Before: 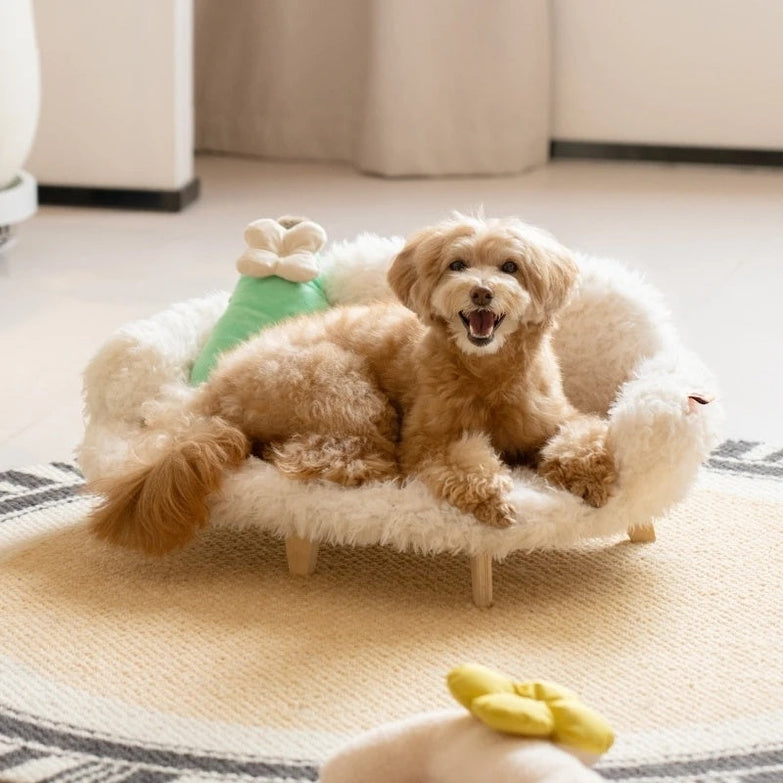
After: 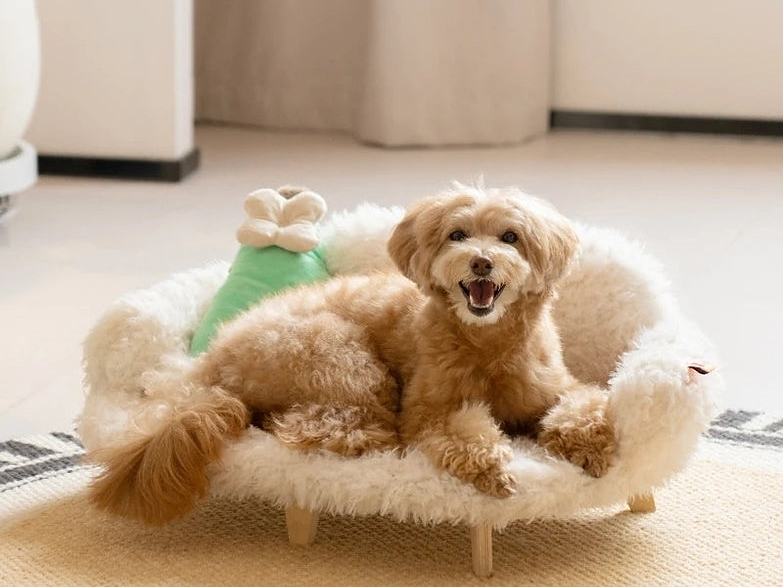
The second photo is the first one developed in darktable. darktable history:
sharpen: radius 1, threshold 1
crop: top 3.857%, bottom 21.132%
